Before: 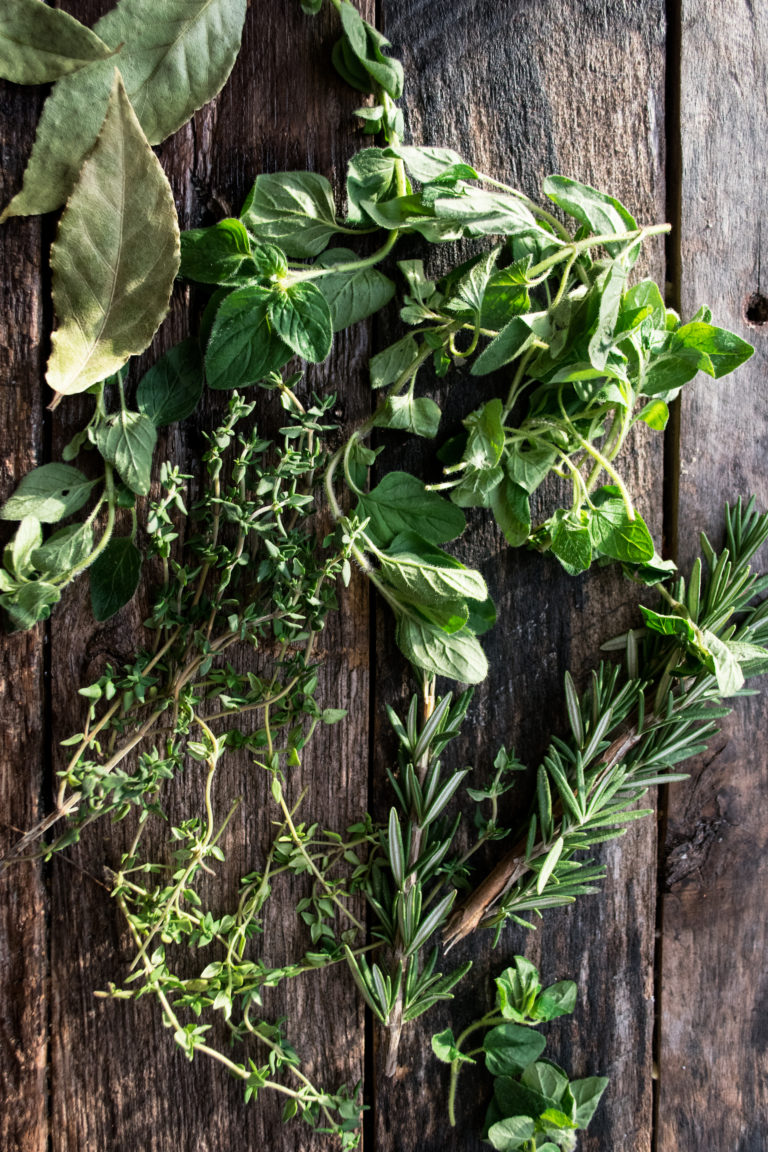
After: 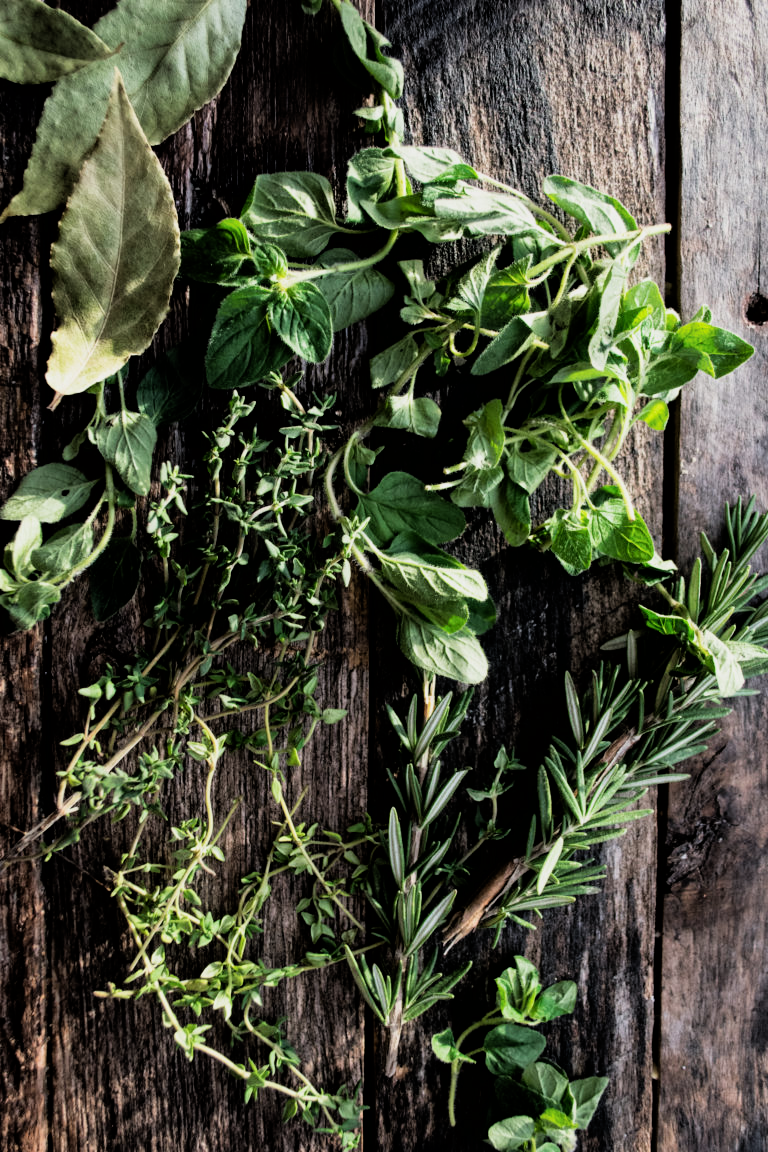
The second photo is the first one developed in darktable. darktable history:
filmic rgb: black relative exposure -5.02 EV, white relative exposure 3.17 EV, threshold 5.95 EV, hardness 3.47, contrast 1.201, highlights saturation mix -30.76%, enable highlight reconstruction true
